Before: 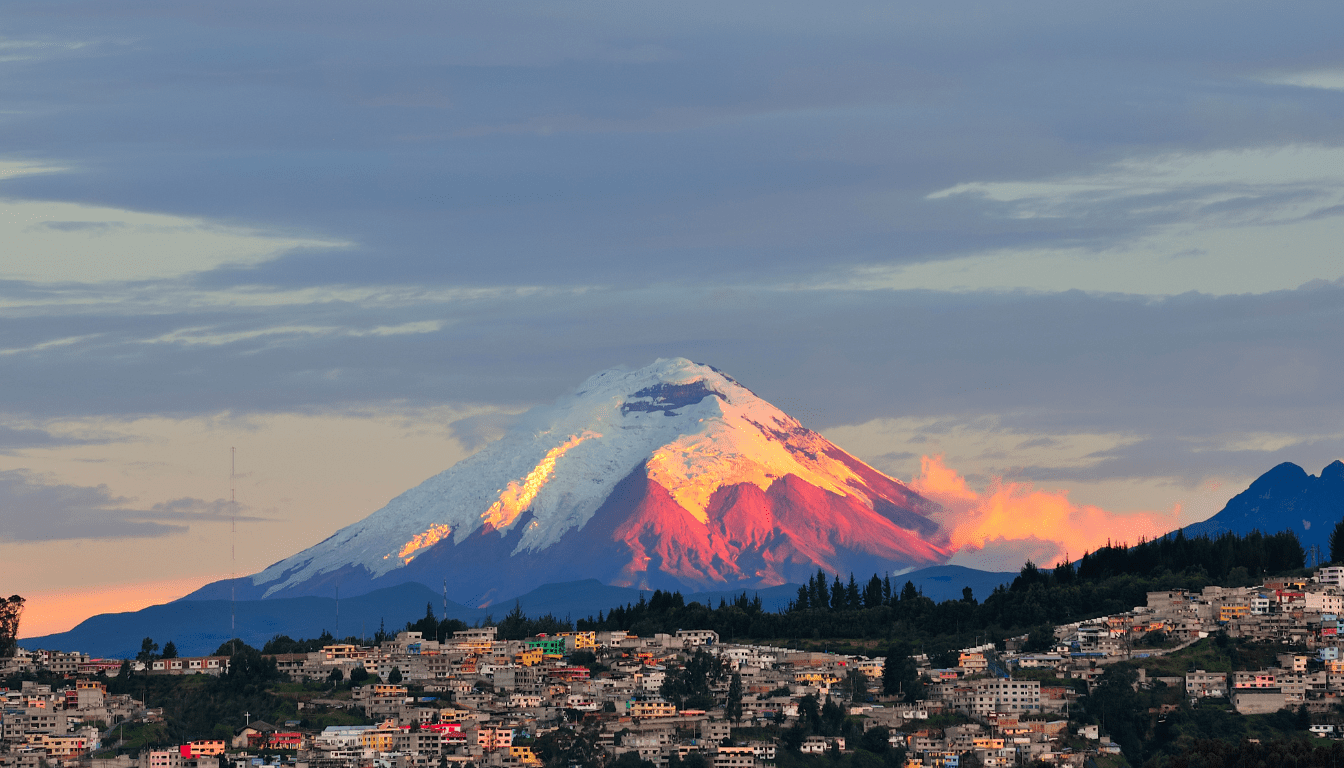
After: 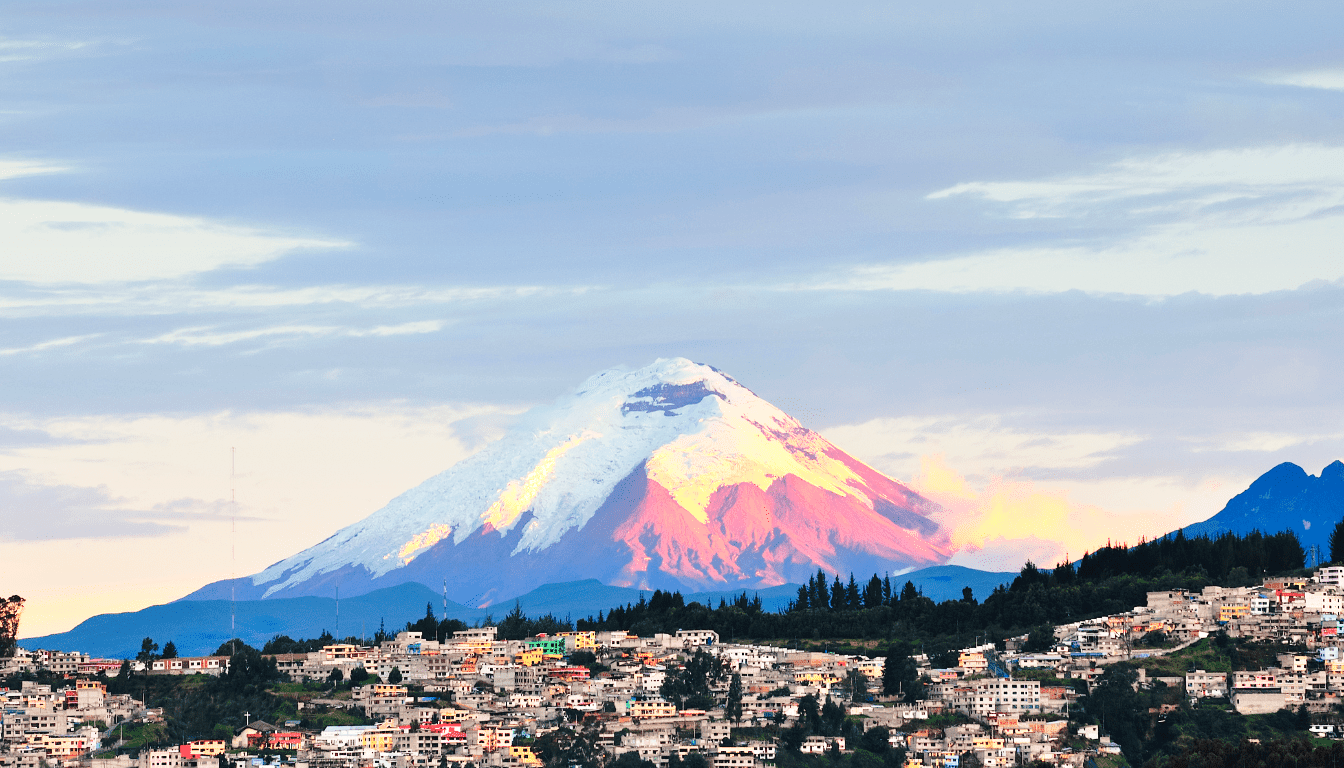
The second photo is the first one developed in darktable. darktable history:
exposure: exposure 0.781 EV, compensate highlight preservation false
graduated density: on, module defaults
base curve: curves: ch0 [(0, 0) (0.028, 0.03) (0.121, 0.232) (0.46, 0.748) (0.859, 0.968) (1, 1)], preserve colors none
